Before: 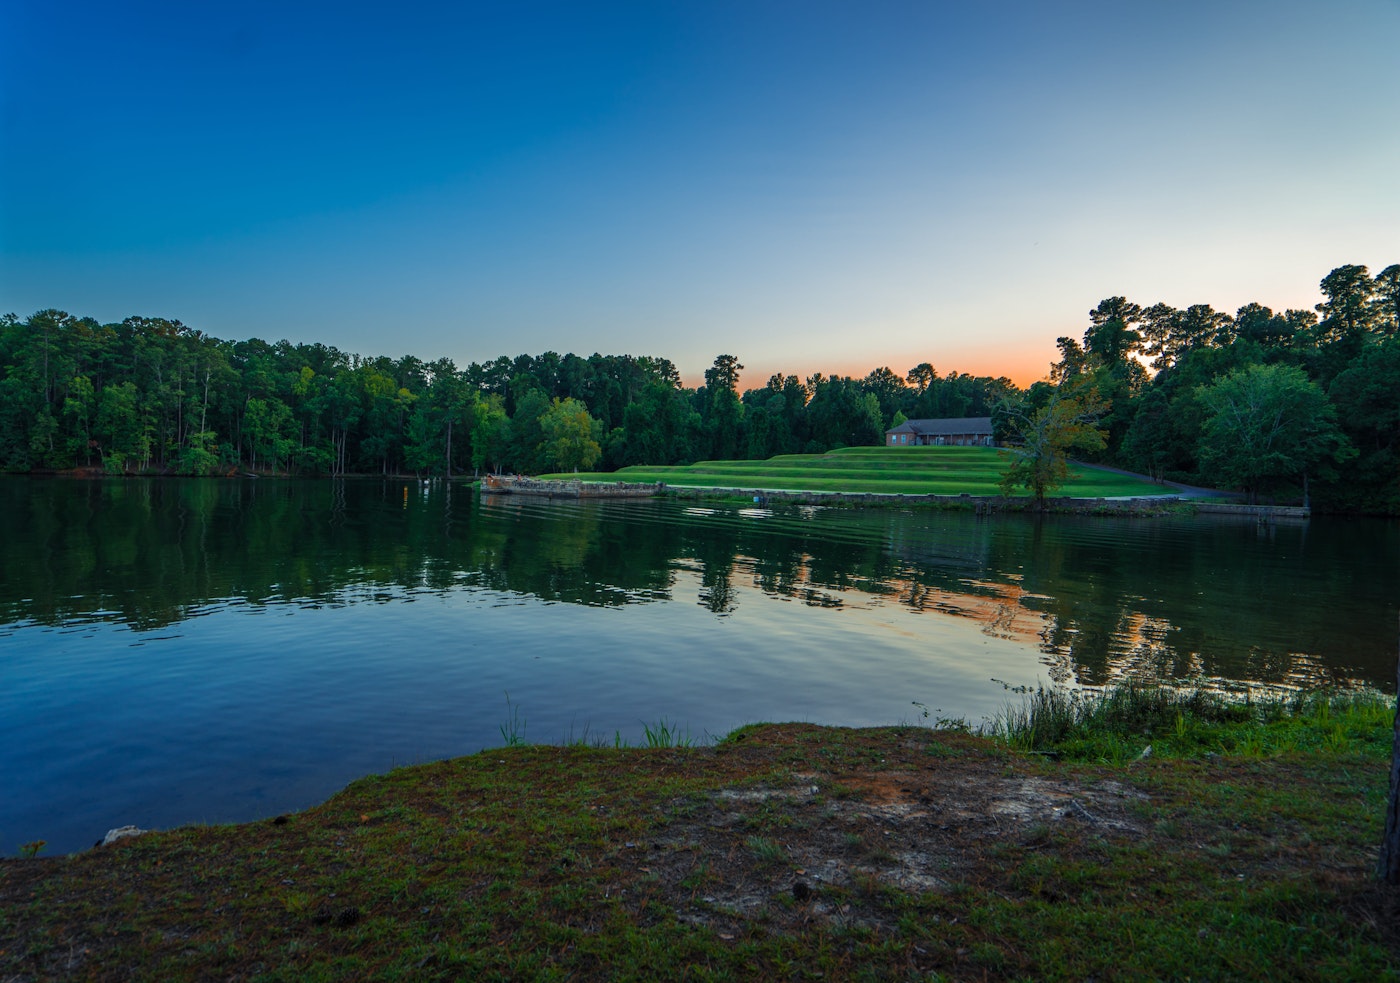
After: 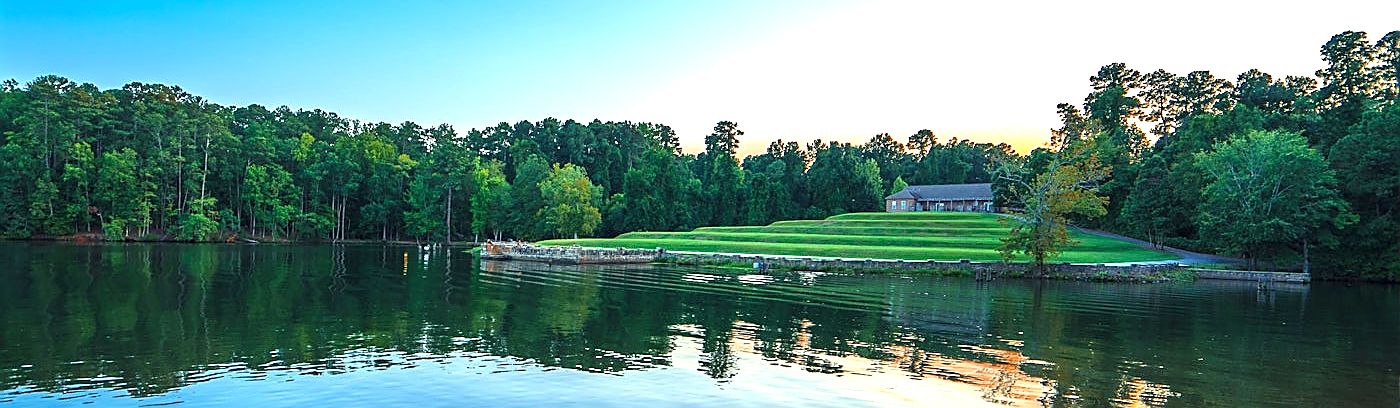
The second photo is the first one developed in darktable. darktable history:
exposure: black level correction 0, exposure 1.515 EV, compensate highlight preservation false
crop and rotate: top 23.851%, bottom 34.637%
sharpen: radius 1.355, amount 1.257, threshold 0.76
